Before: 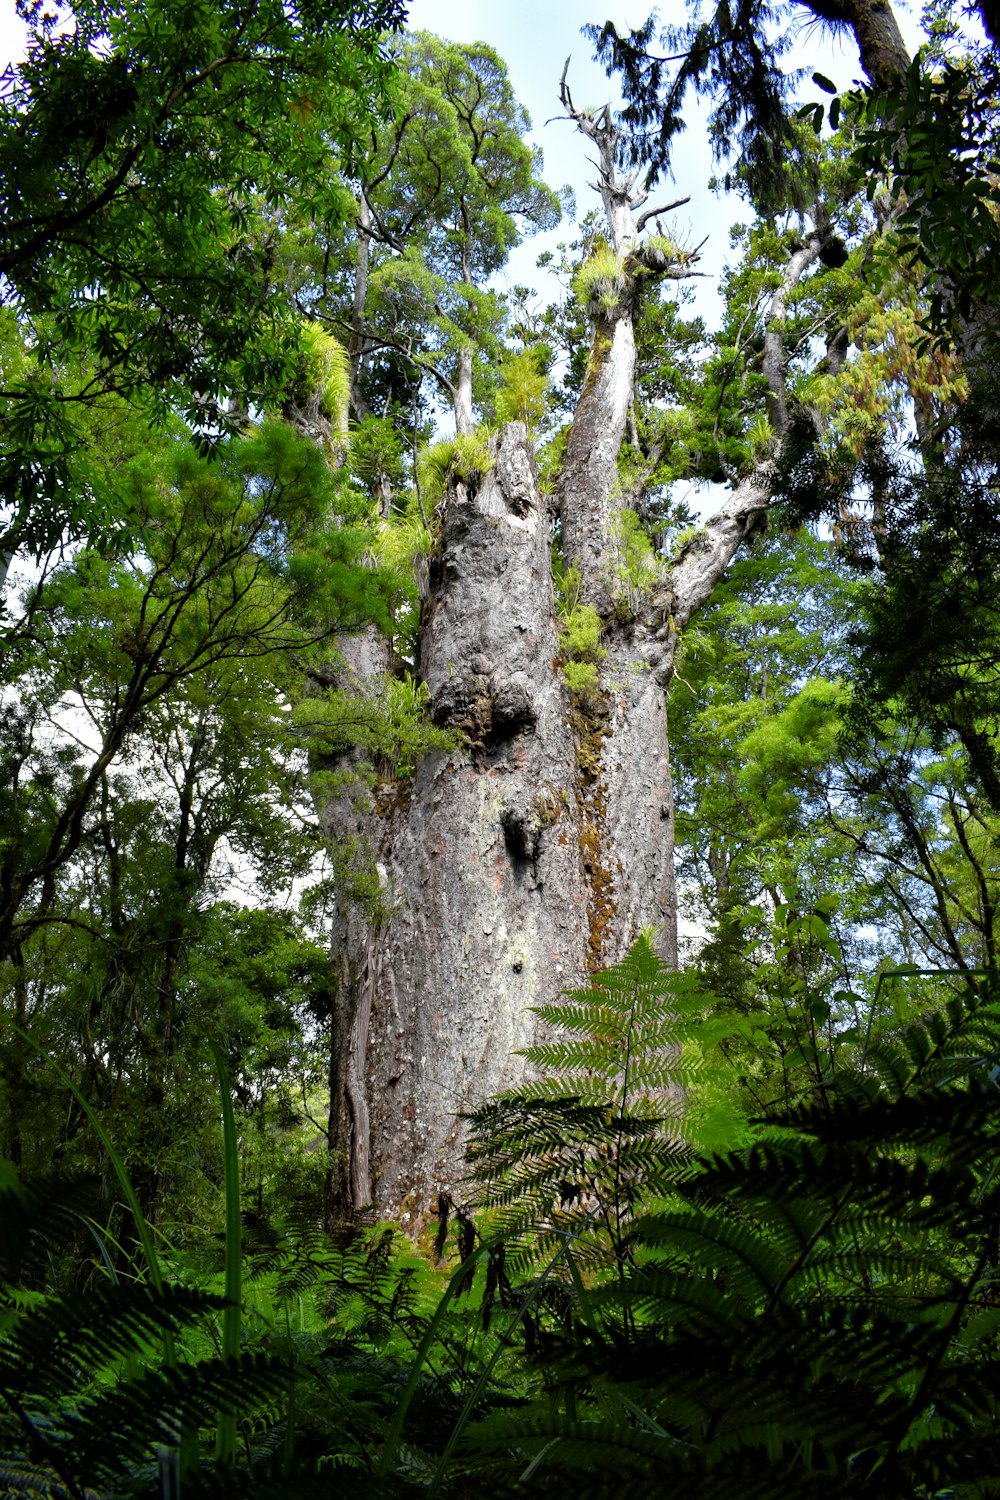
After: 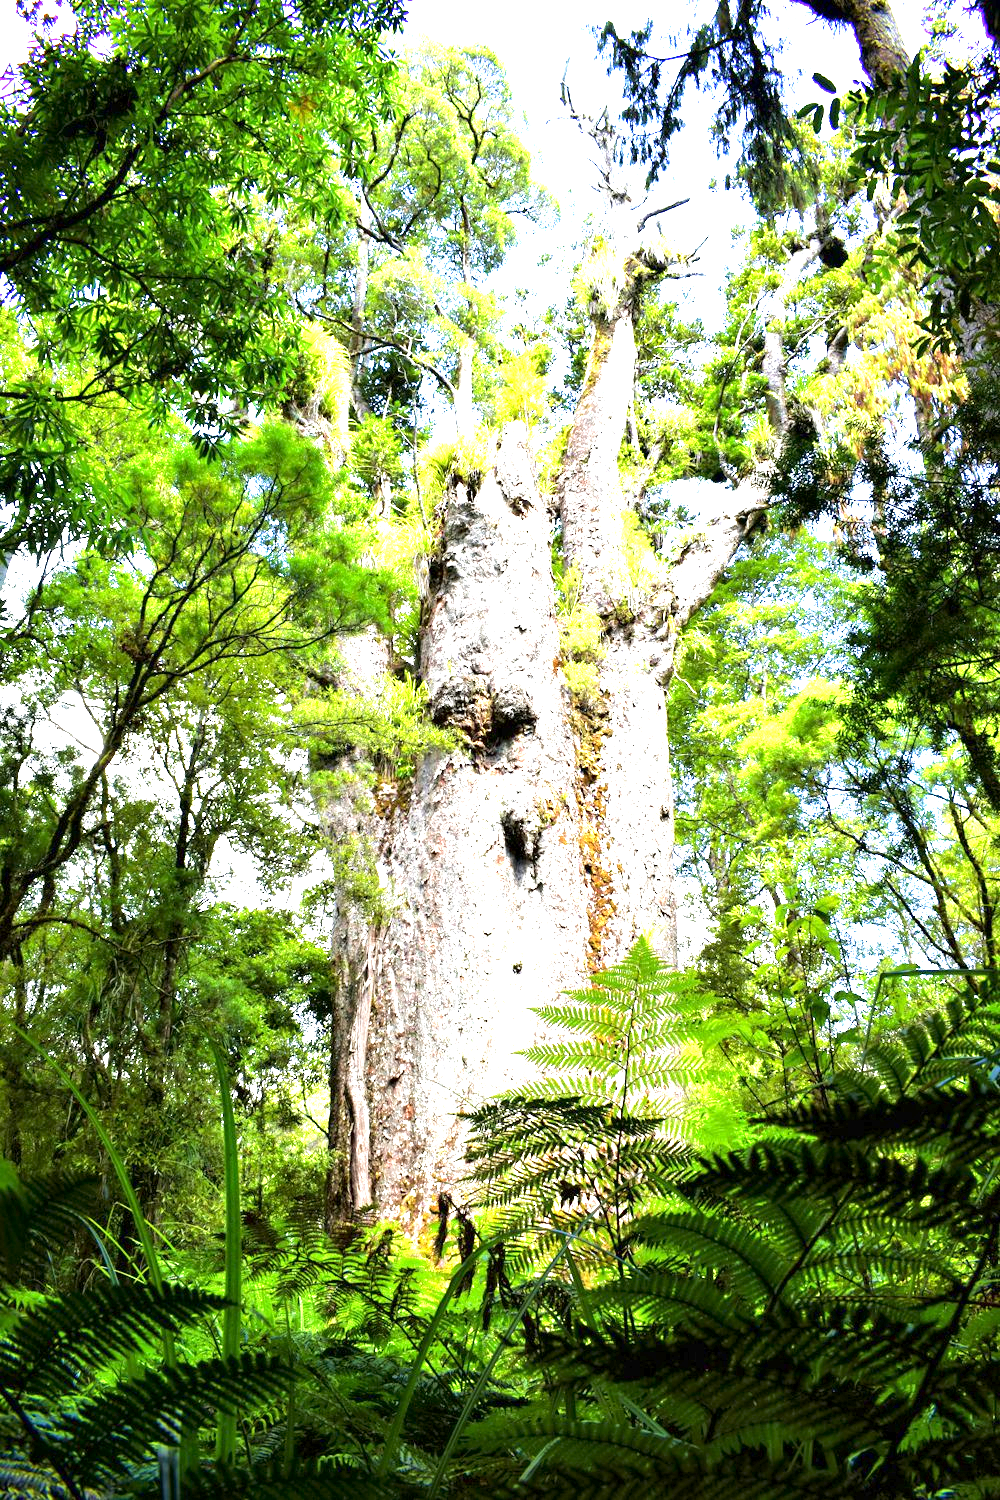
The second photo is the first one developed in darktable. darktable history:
exposure: exposure 2.25 EV, compensate highlight preservation false
velvia: on, module defaults
